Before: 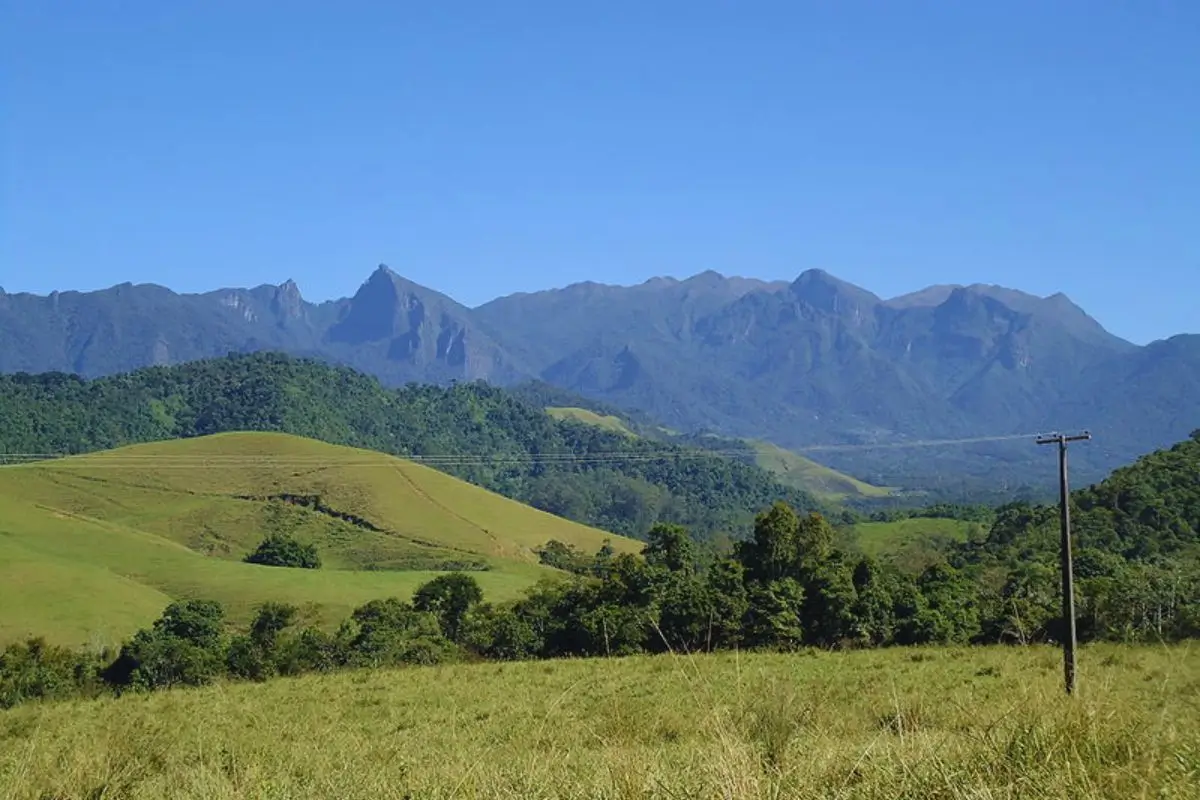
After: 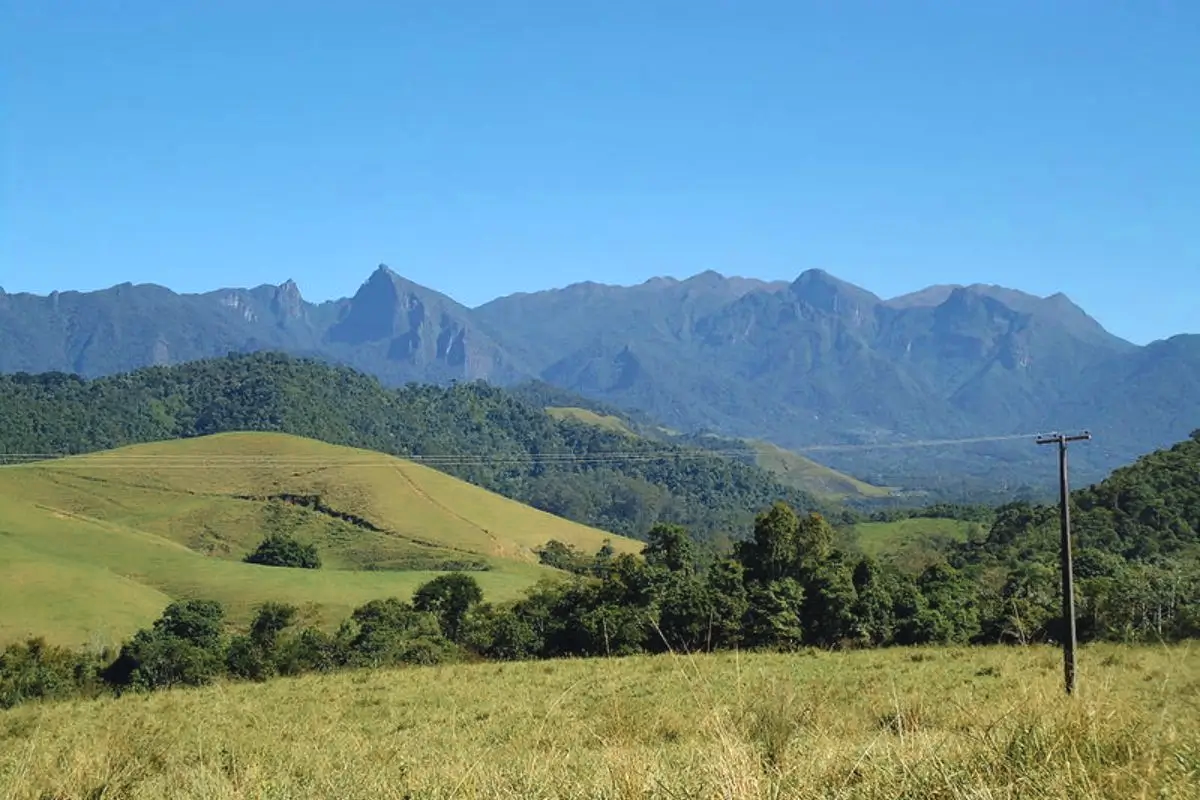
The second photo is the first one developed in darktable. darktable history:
shadows and highlights: low approximation 0.01, soften with gaussian
color zones: curves: ch0 [(0.018, 0.548) (0.197, 0.654) (0.425, 0.447) (0.605, 0.658) (0.732, 0.579)]; ch1 [(0.105, 0.531) (0.224, 0.531) (0.386, 0.39) (0.618, 0.456) (0.732, 0.456) (0.956, 0.421)]; ch2 [(0.039, 0.583) (0.215, 0.465) (0.399, 0.544) (0.465, 0.548) (0.614, 0.447) (0.724, 0.43) (0.882, 0.623) (0.956, 0.632)]
